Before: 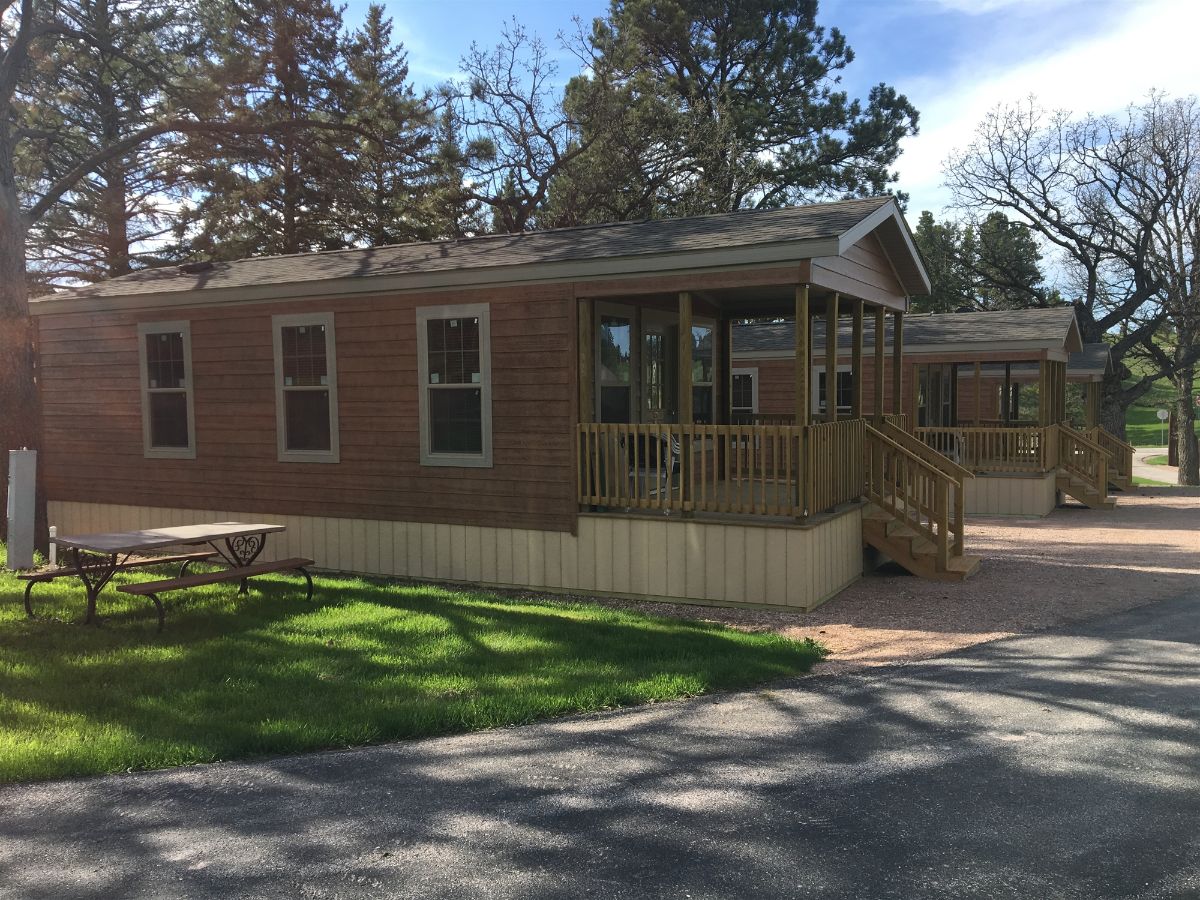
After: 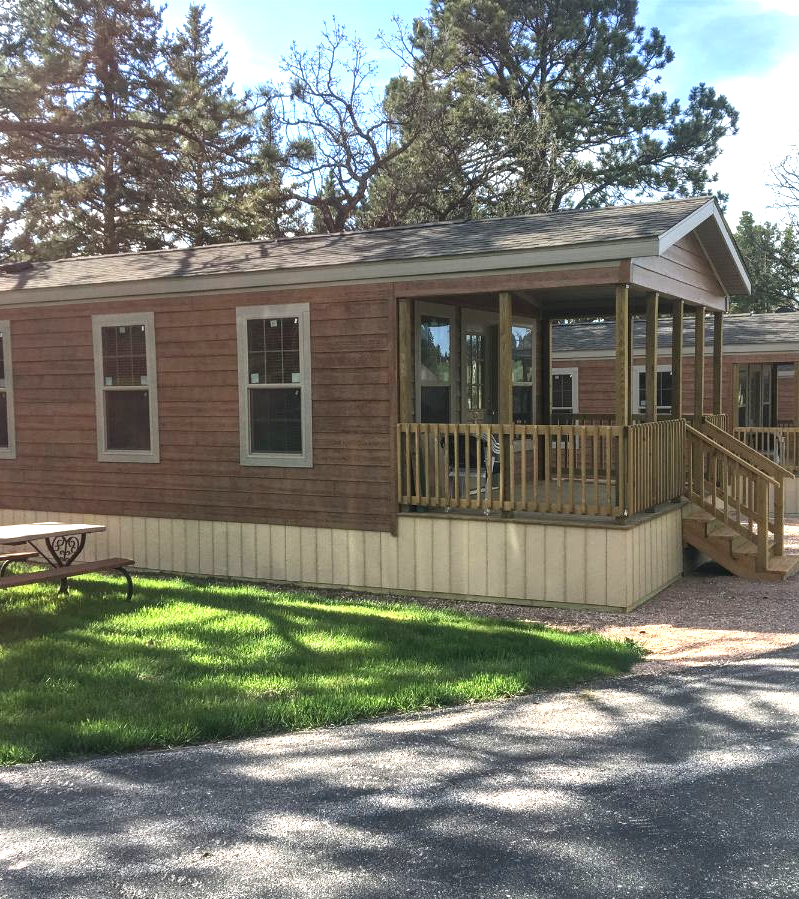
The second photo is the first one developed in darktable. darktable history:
exposure: black level correction 0, exposure 1 EV, compensate exposure bias true, compensate highlight preservation false
local contrast: detail 130%
crop and rotate: left 15.055%, right 18.278%
